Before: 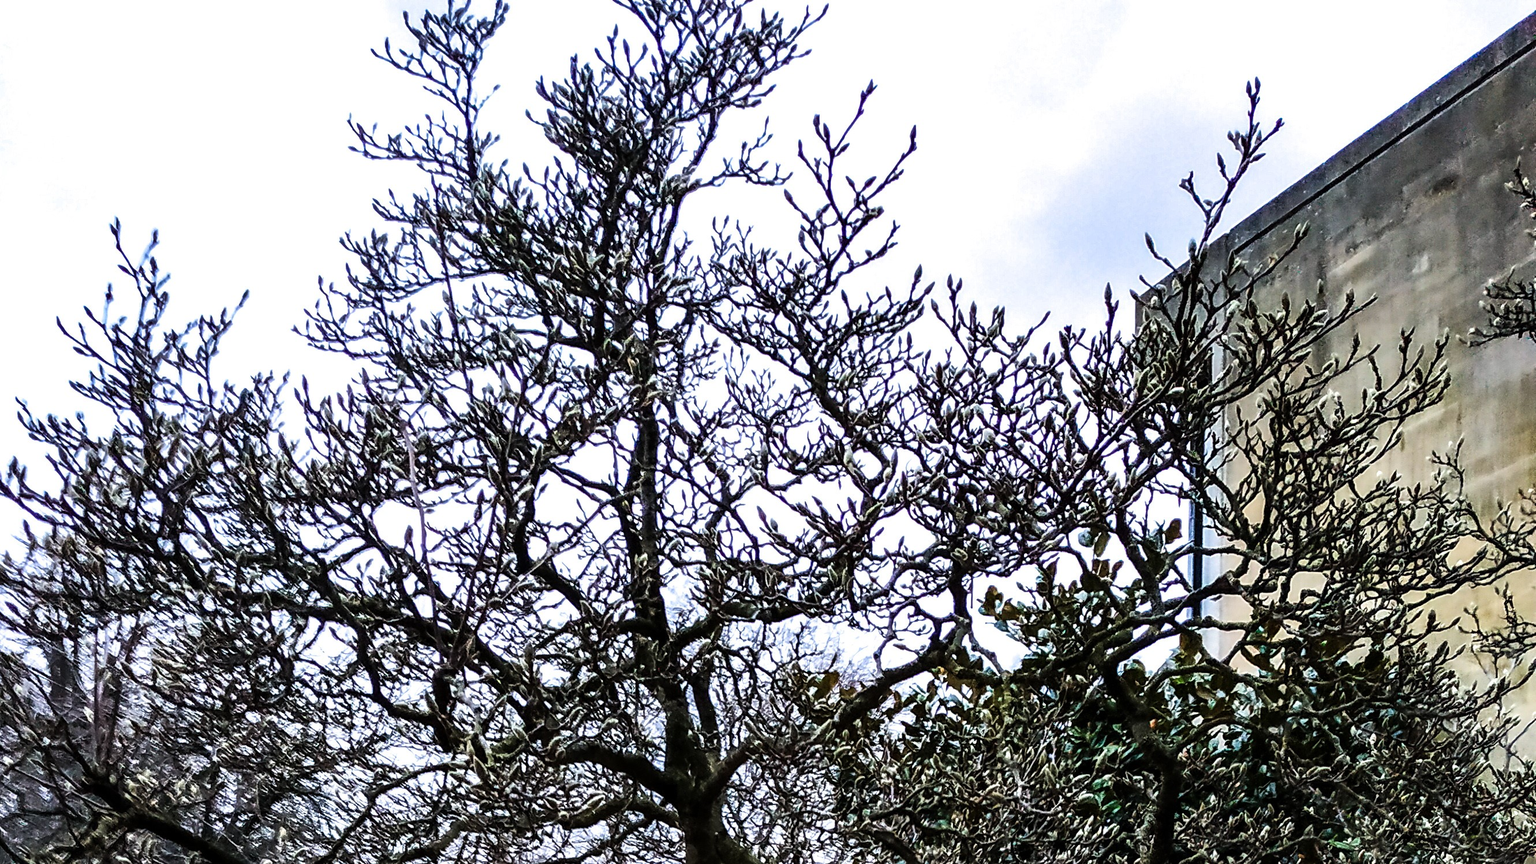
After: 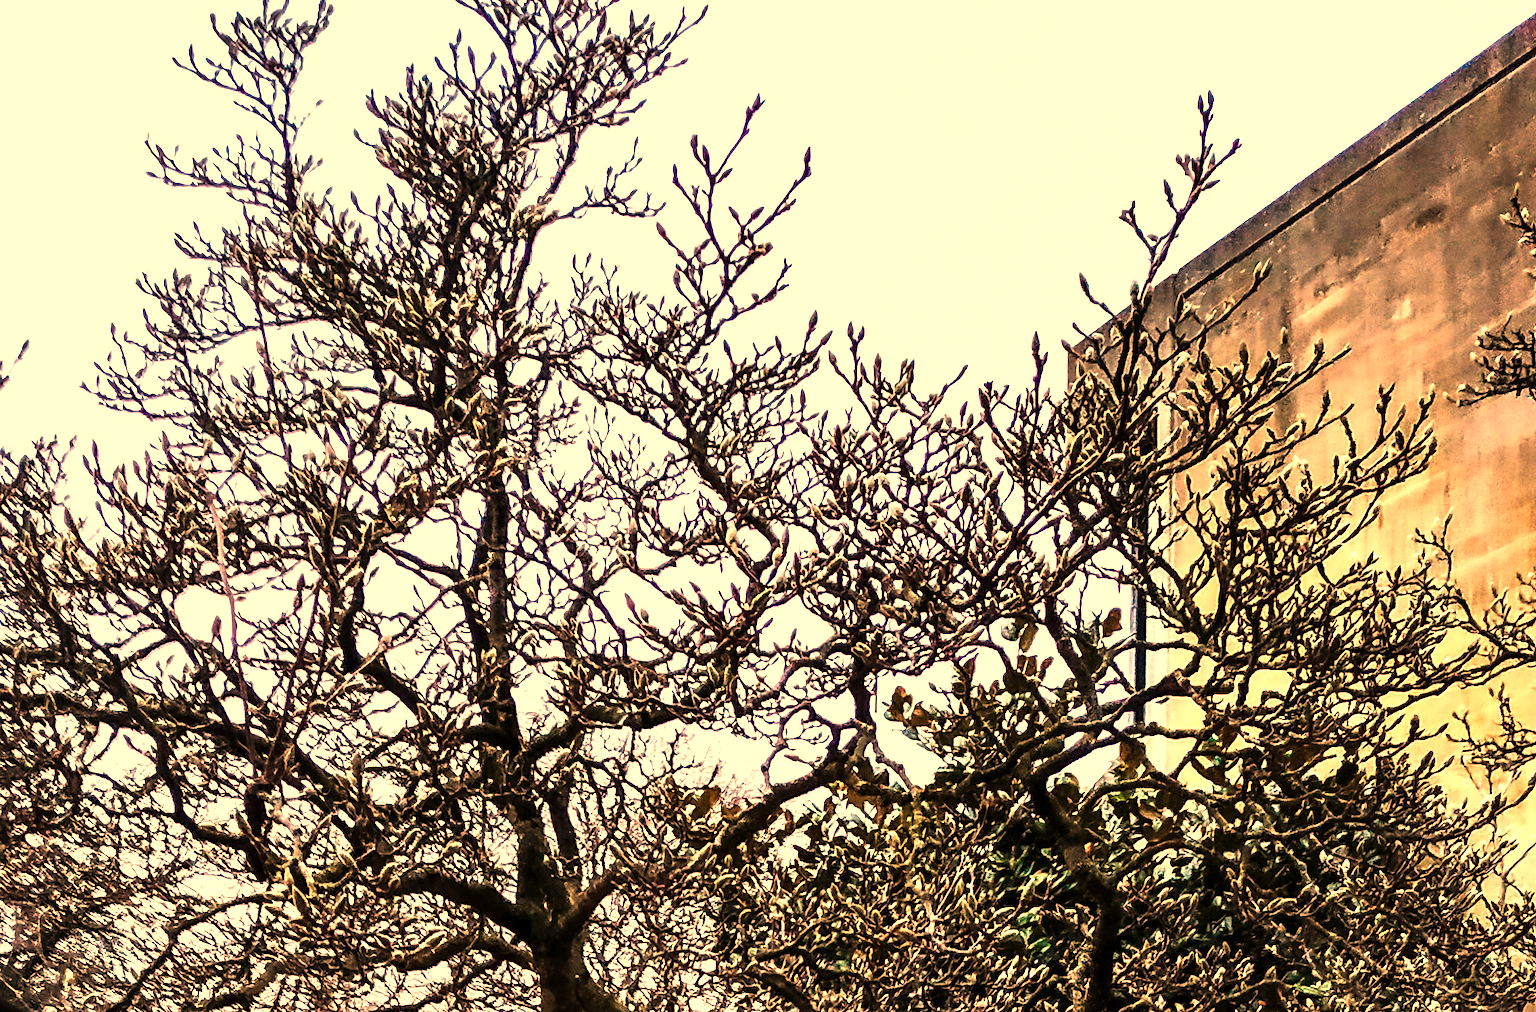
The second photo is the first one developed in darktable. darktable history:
white balance: red 1.467, blue 0.684
crop and rotate: left 14.584%
exposure: exposure 0.6 EV, compensate highlight preservation false
